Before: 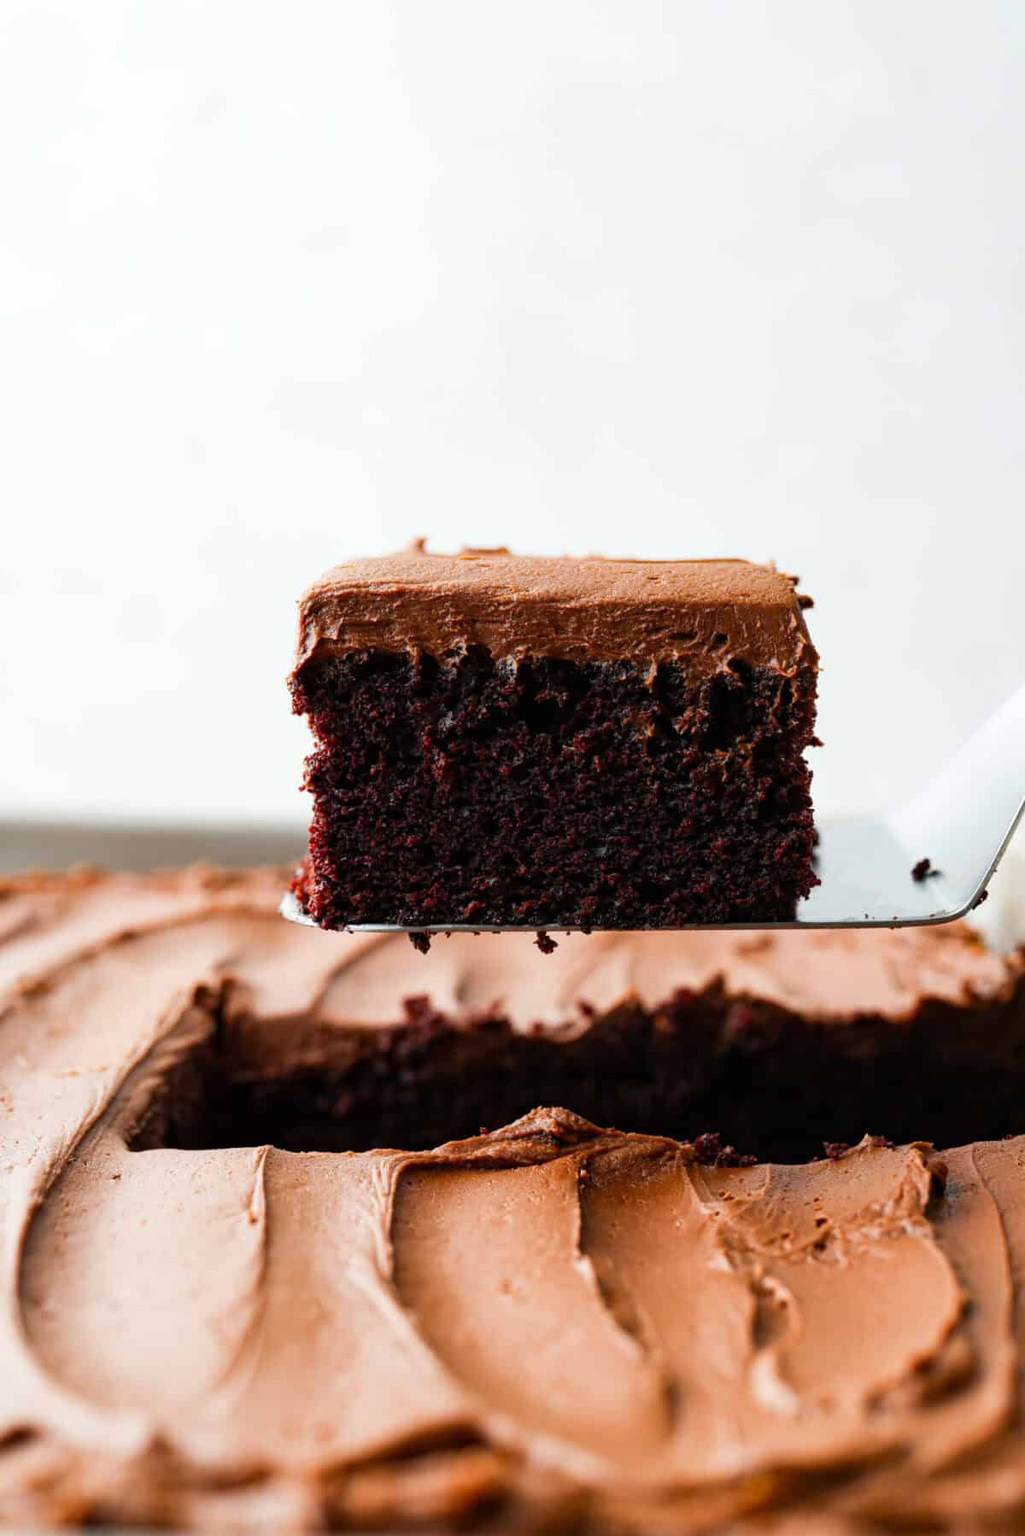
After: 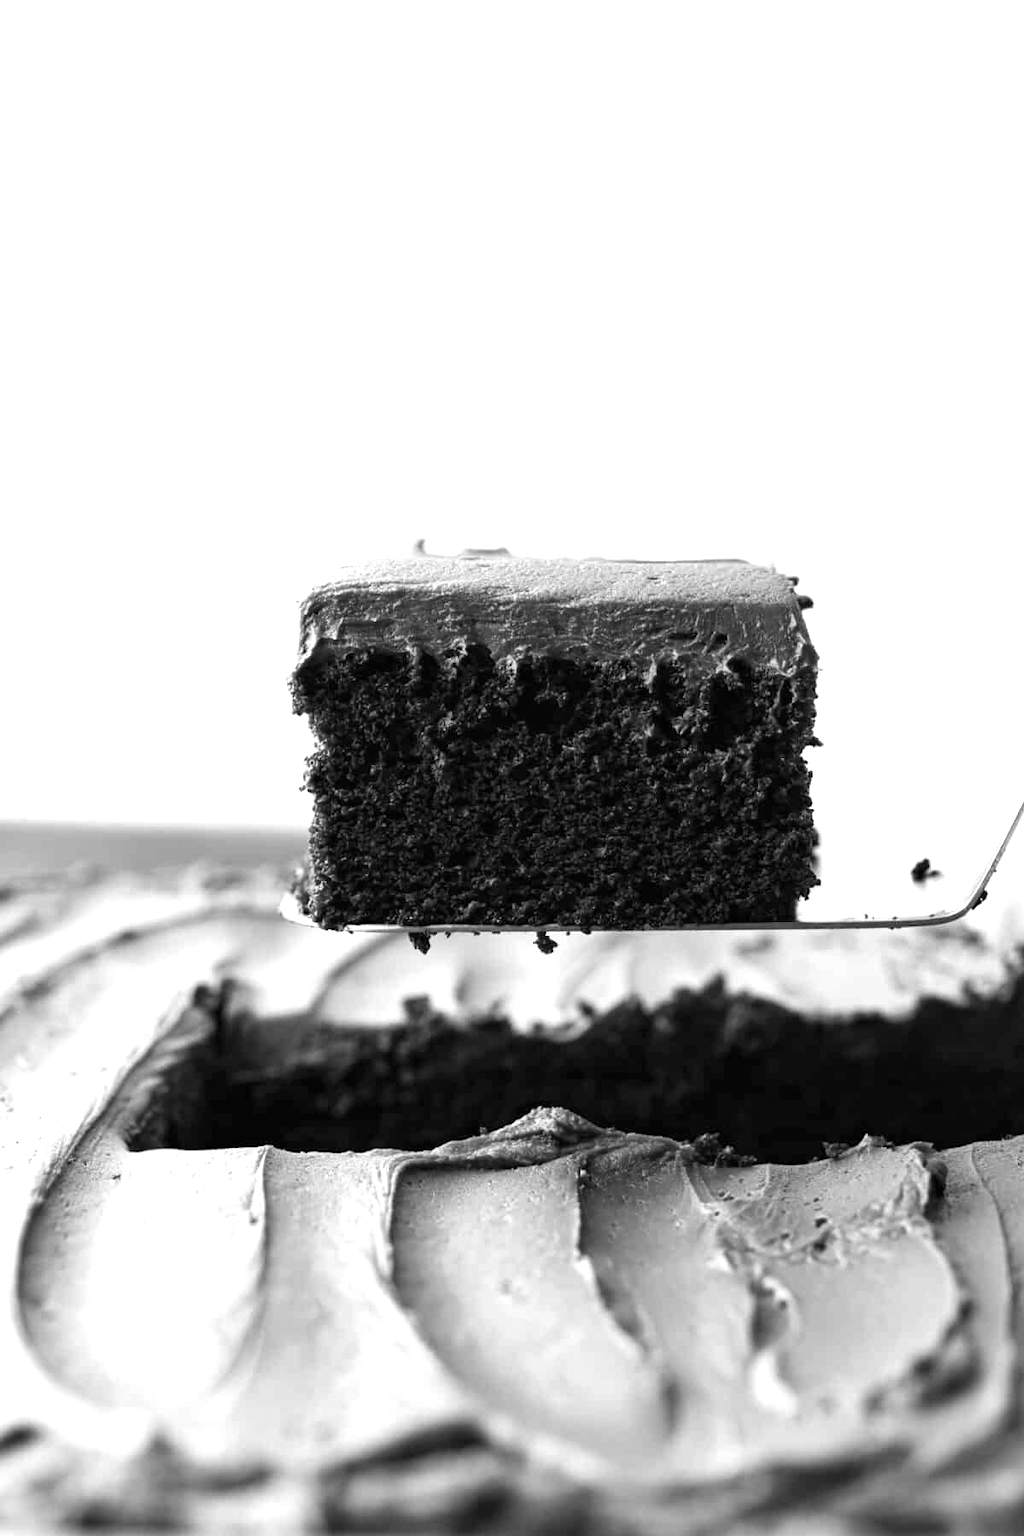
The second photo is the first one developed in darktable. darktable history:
monochrome: on, module defaults
exposure: black level correction 0, exposure 0.7 EV, compensate exposure bias true, compensate highlight preservation false
